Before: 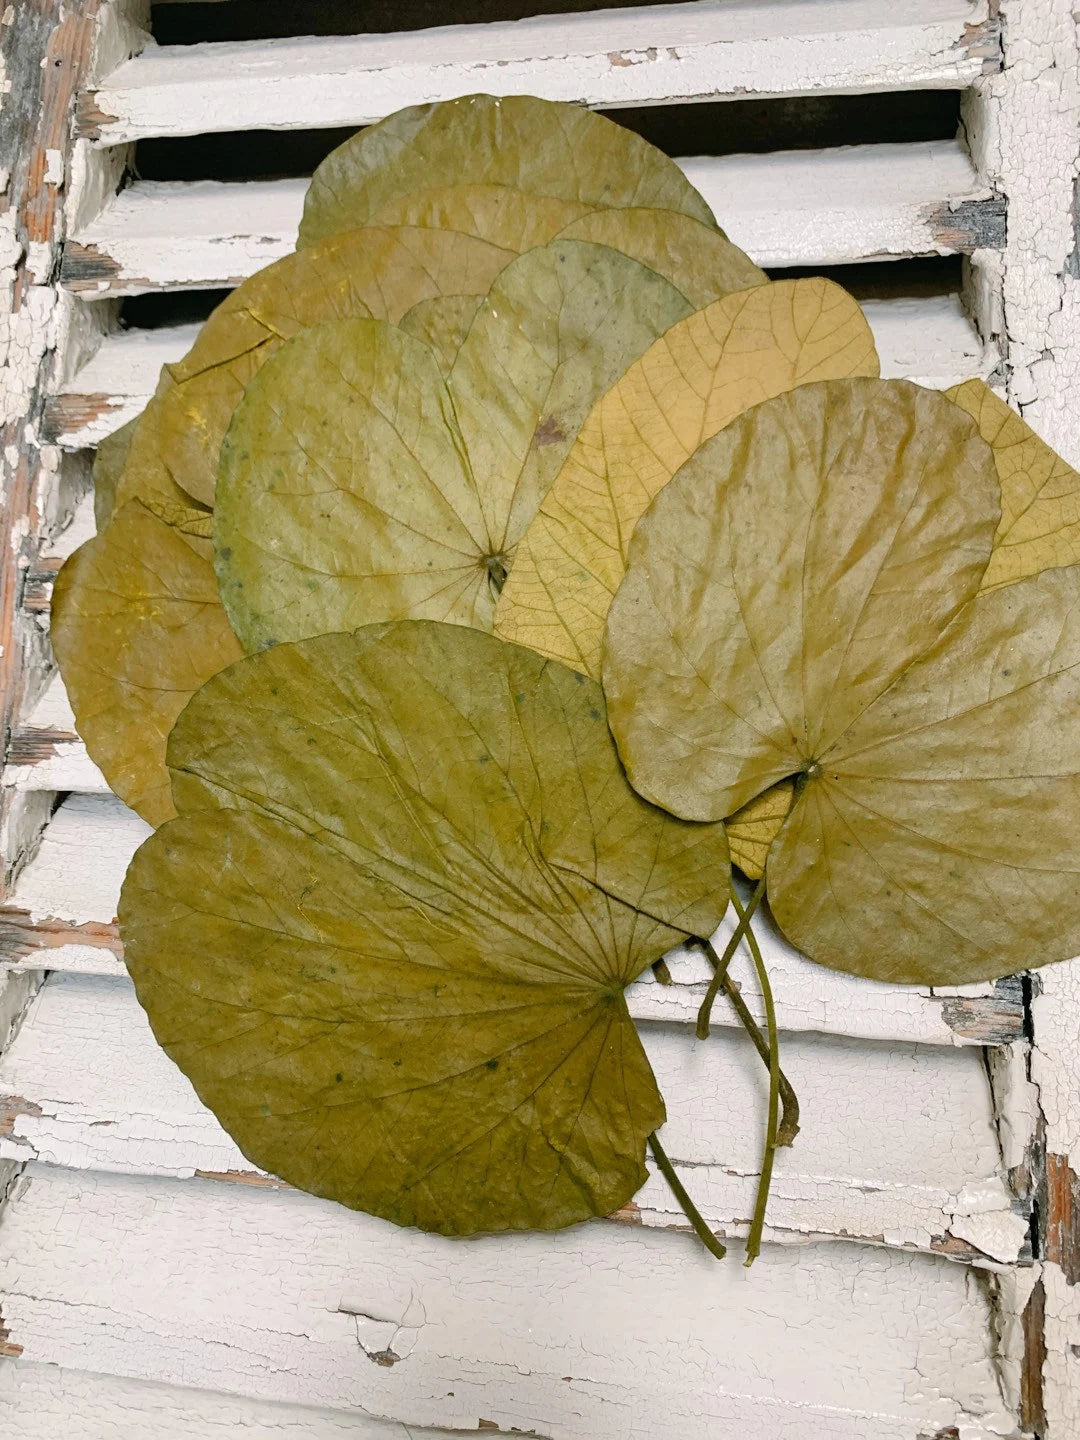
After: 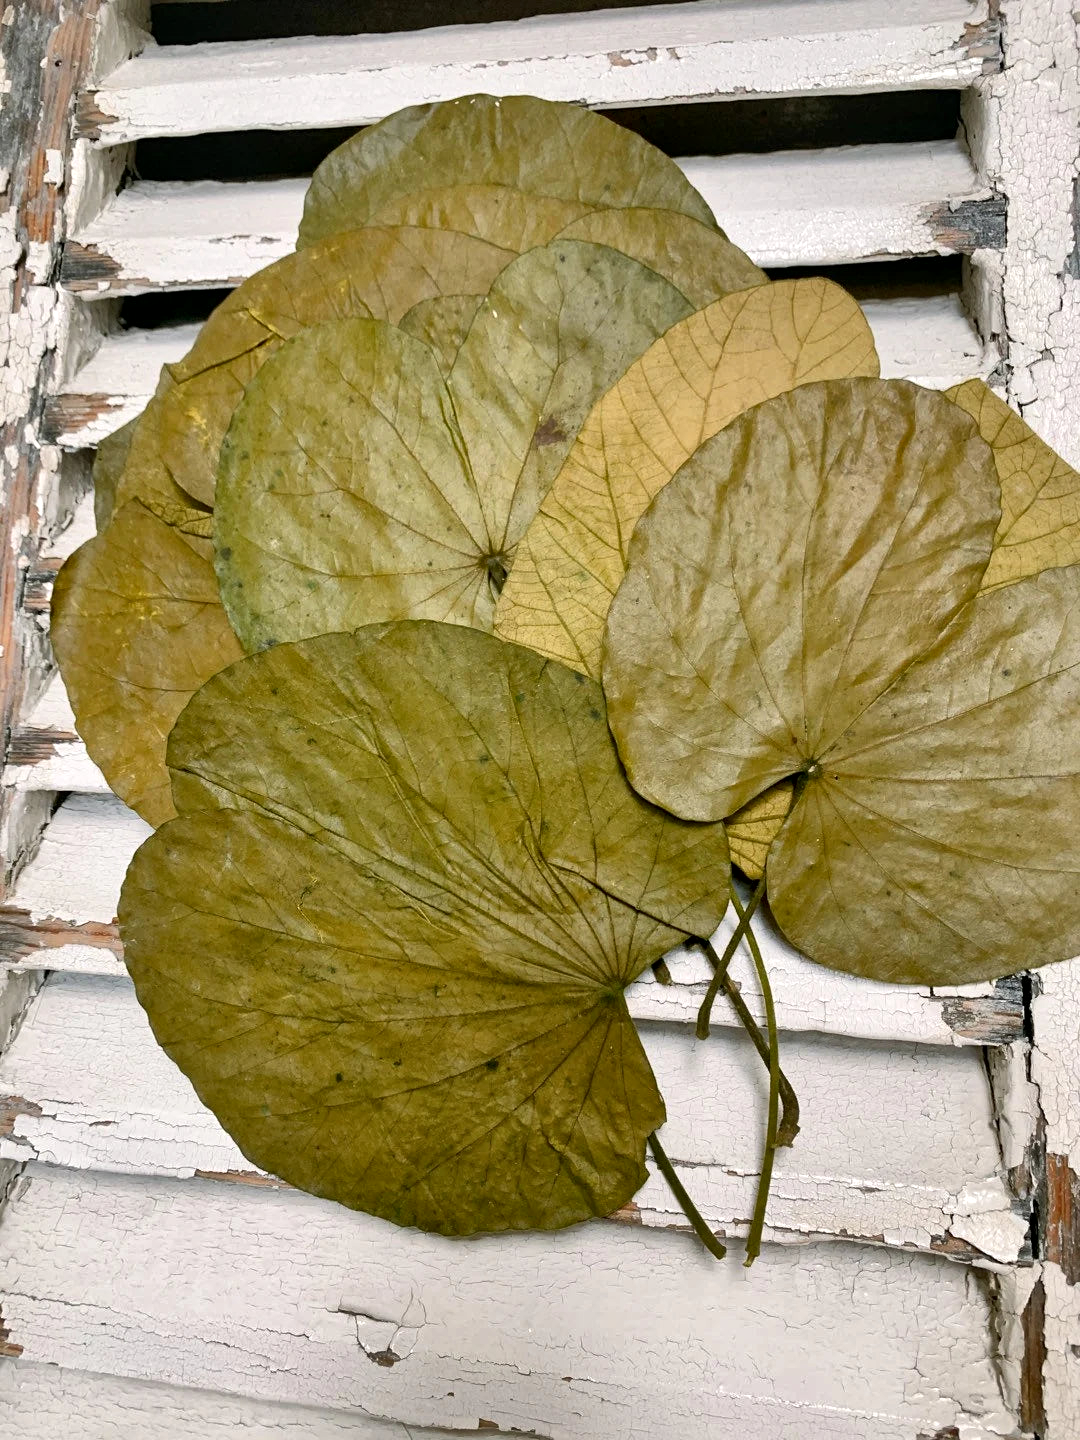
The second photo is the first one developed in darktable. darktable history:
local contrast: mode bilateral grid, contrast 50, coarseness 50, detail 150%, midtone range 0.2
shadows and highlights: shadows 32, highlights -32, soften with gaussian
